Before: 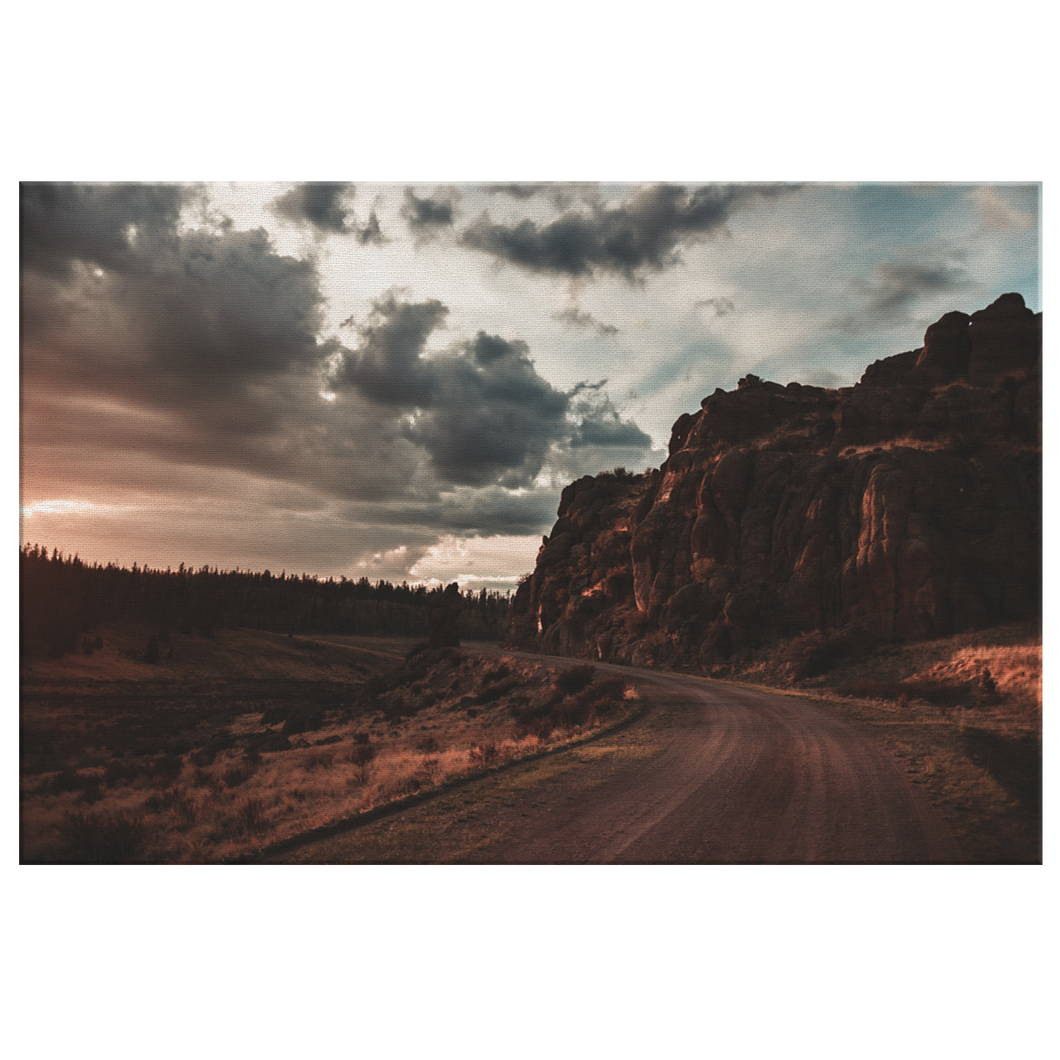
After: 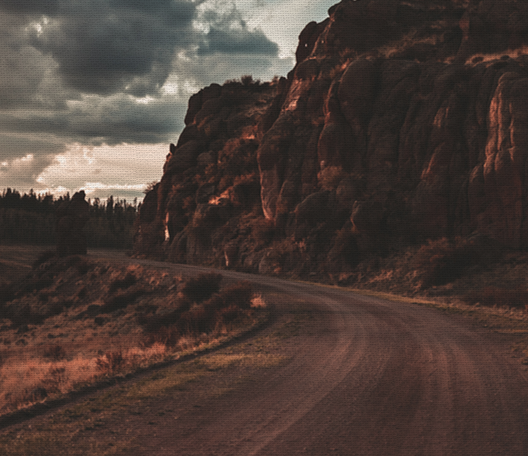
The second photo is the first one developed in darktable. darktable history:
crop: left 35.203%, top 37.027%, right 14.923%, bottom 19.941%
